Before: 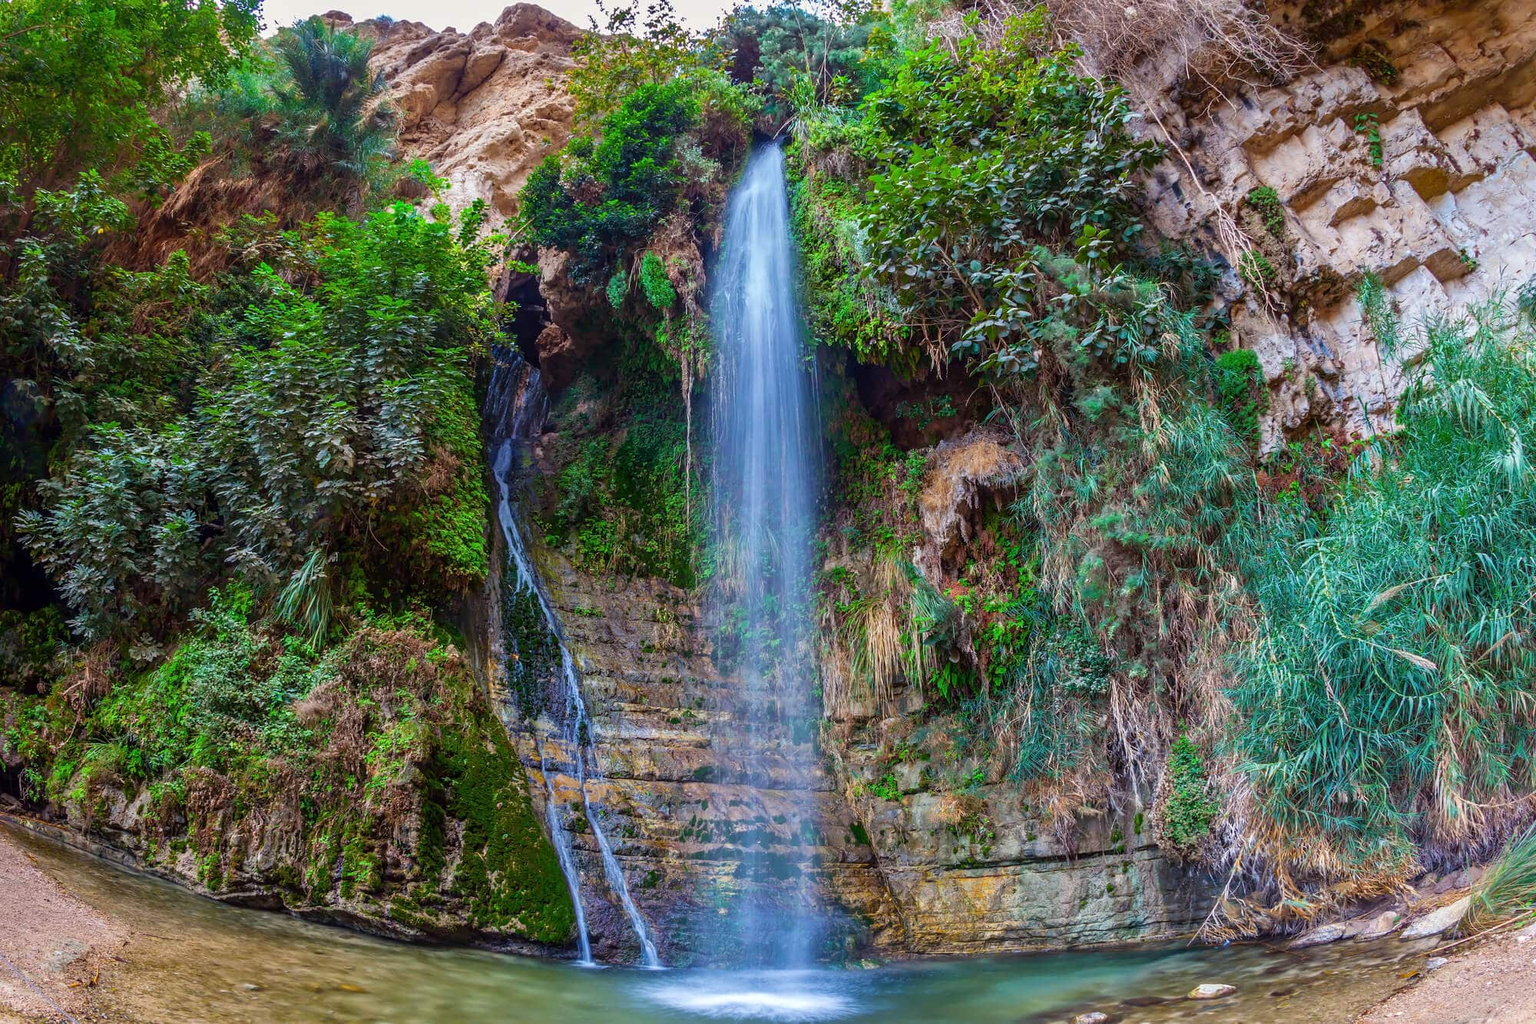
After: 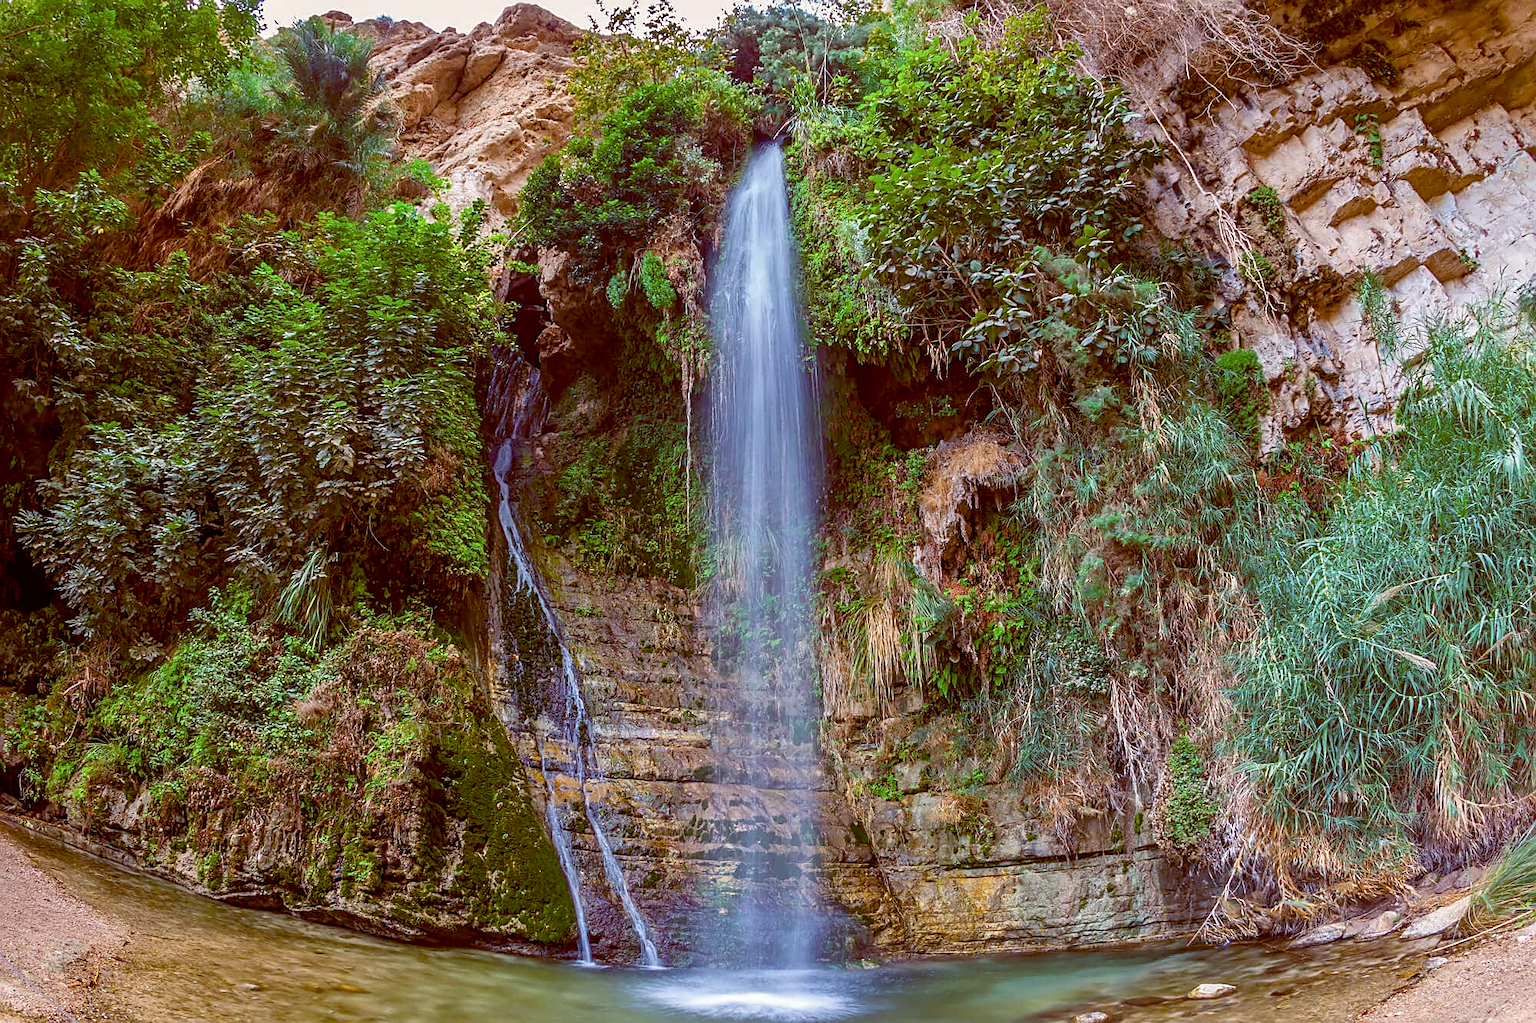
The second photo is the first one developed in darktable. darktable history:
color balance rgb: power › luminance 3.415%, power › hue 229.17°, global offset › chroma 0.404%, global offset › hue 34.3°, linear chroma grading › shadows -2.508%, linear chroma grading › highlights -14.036%, linear chroma grading › global chroma -9.818%, linear chroma grading › mid-tones -9.954%, perceptual saturation grading › global saturation 15.106%
sharpen: on, module defaults
